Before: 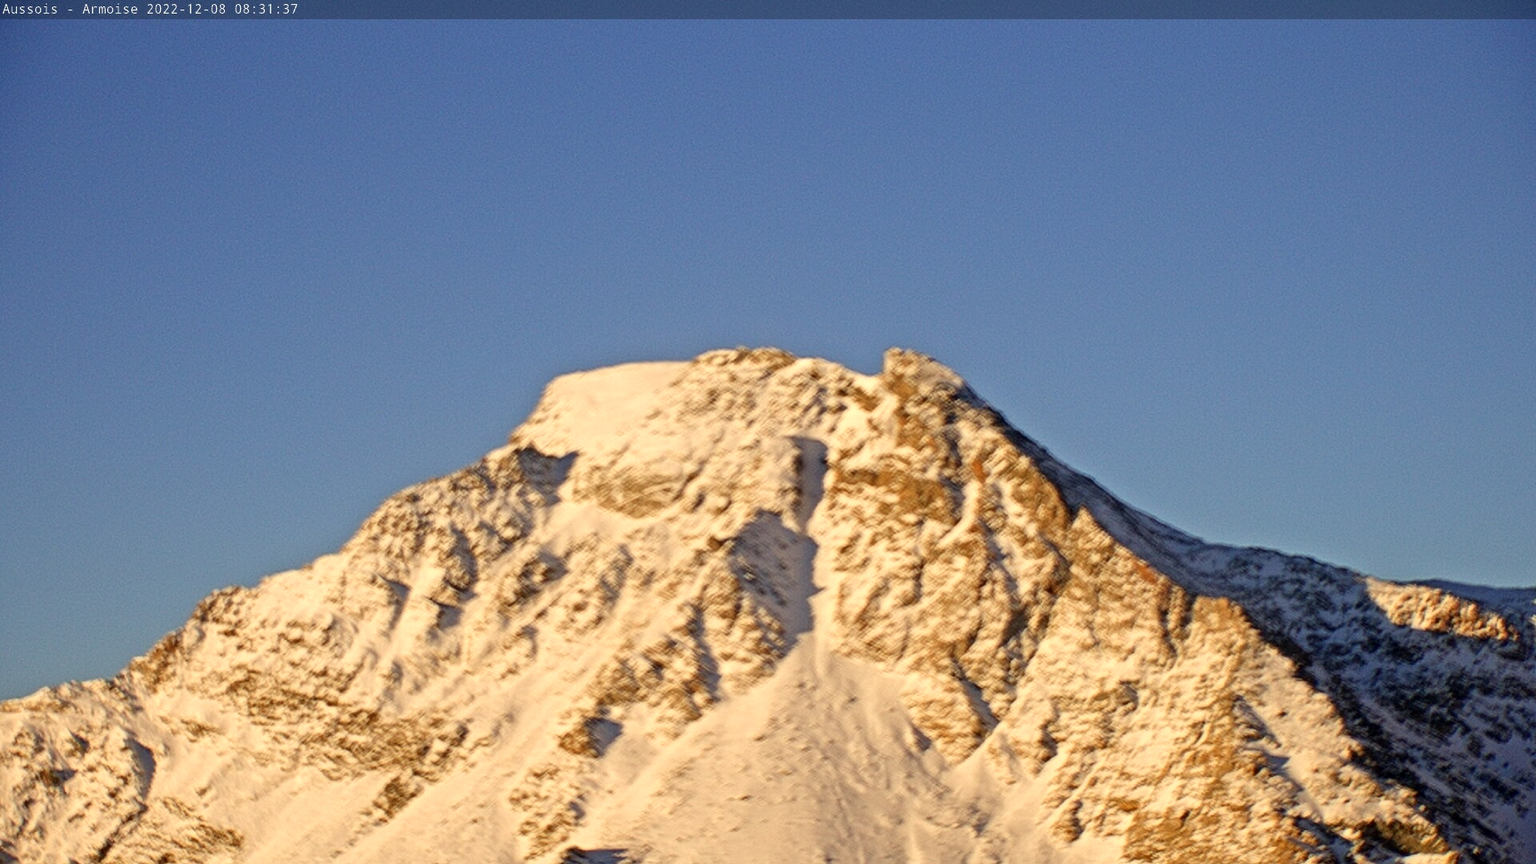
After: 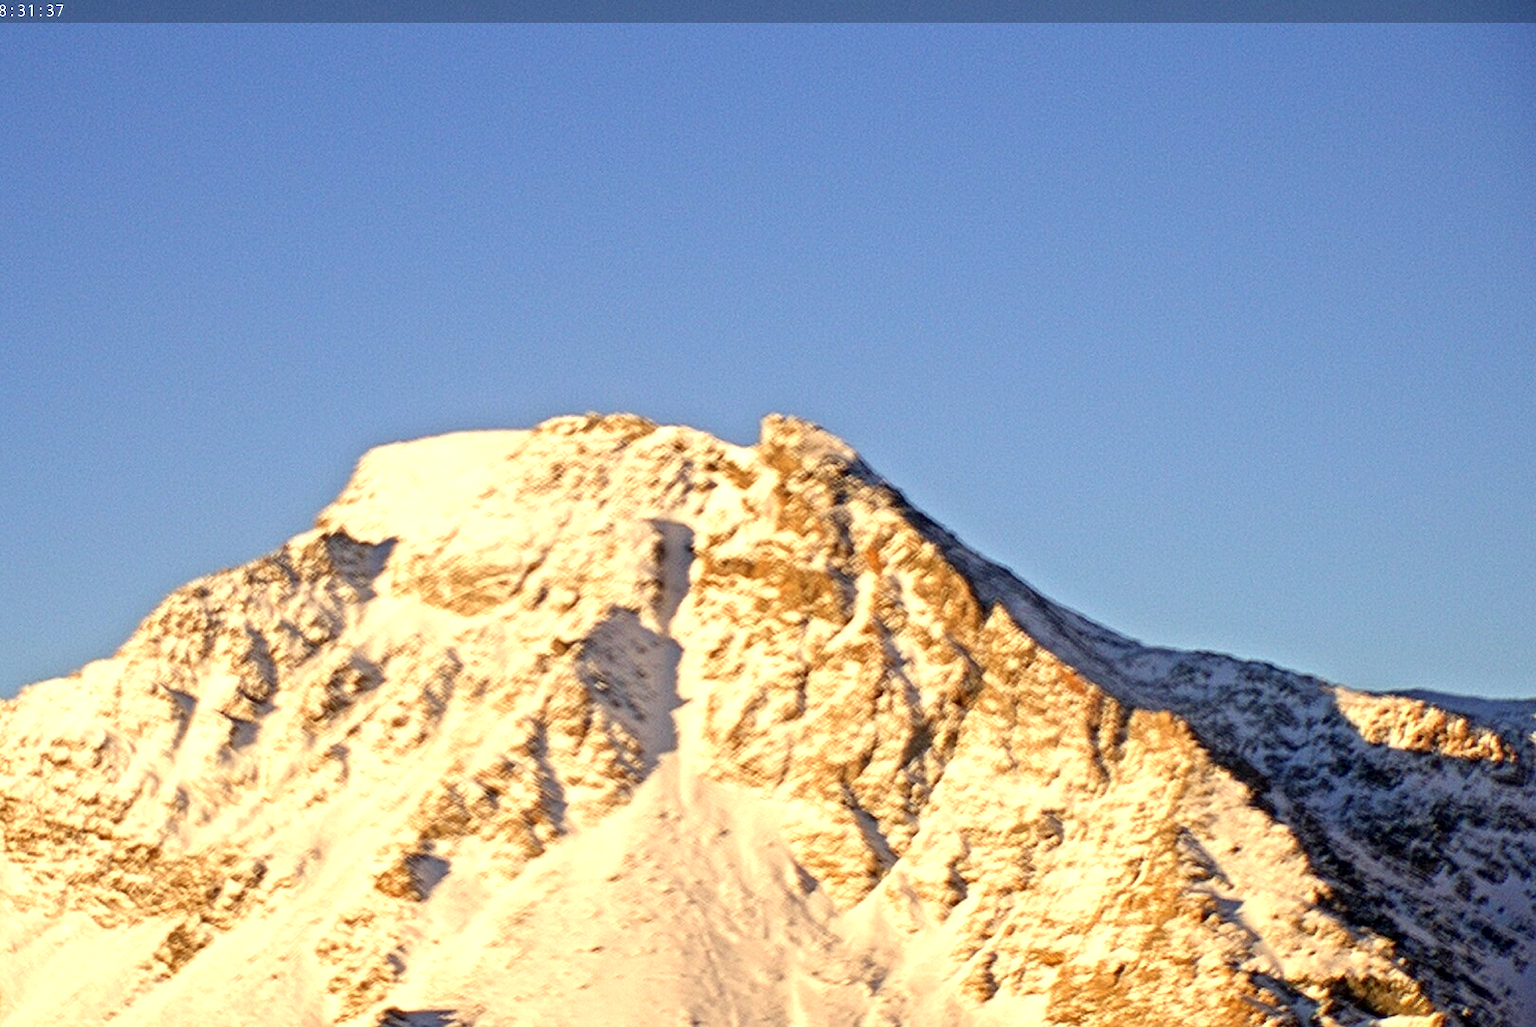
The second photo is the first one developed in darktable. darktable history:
exposure: black level correction 0.001, exposure 0.674 EV, compensate highlight preservation false
crop: left 15.91%
